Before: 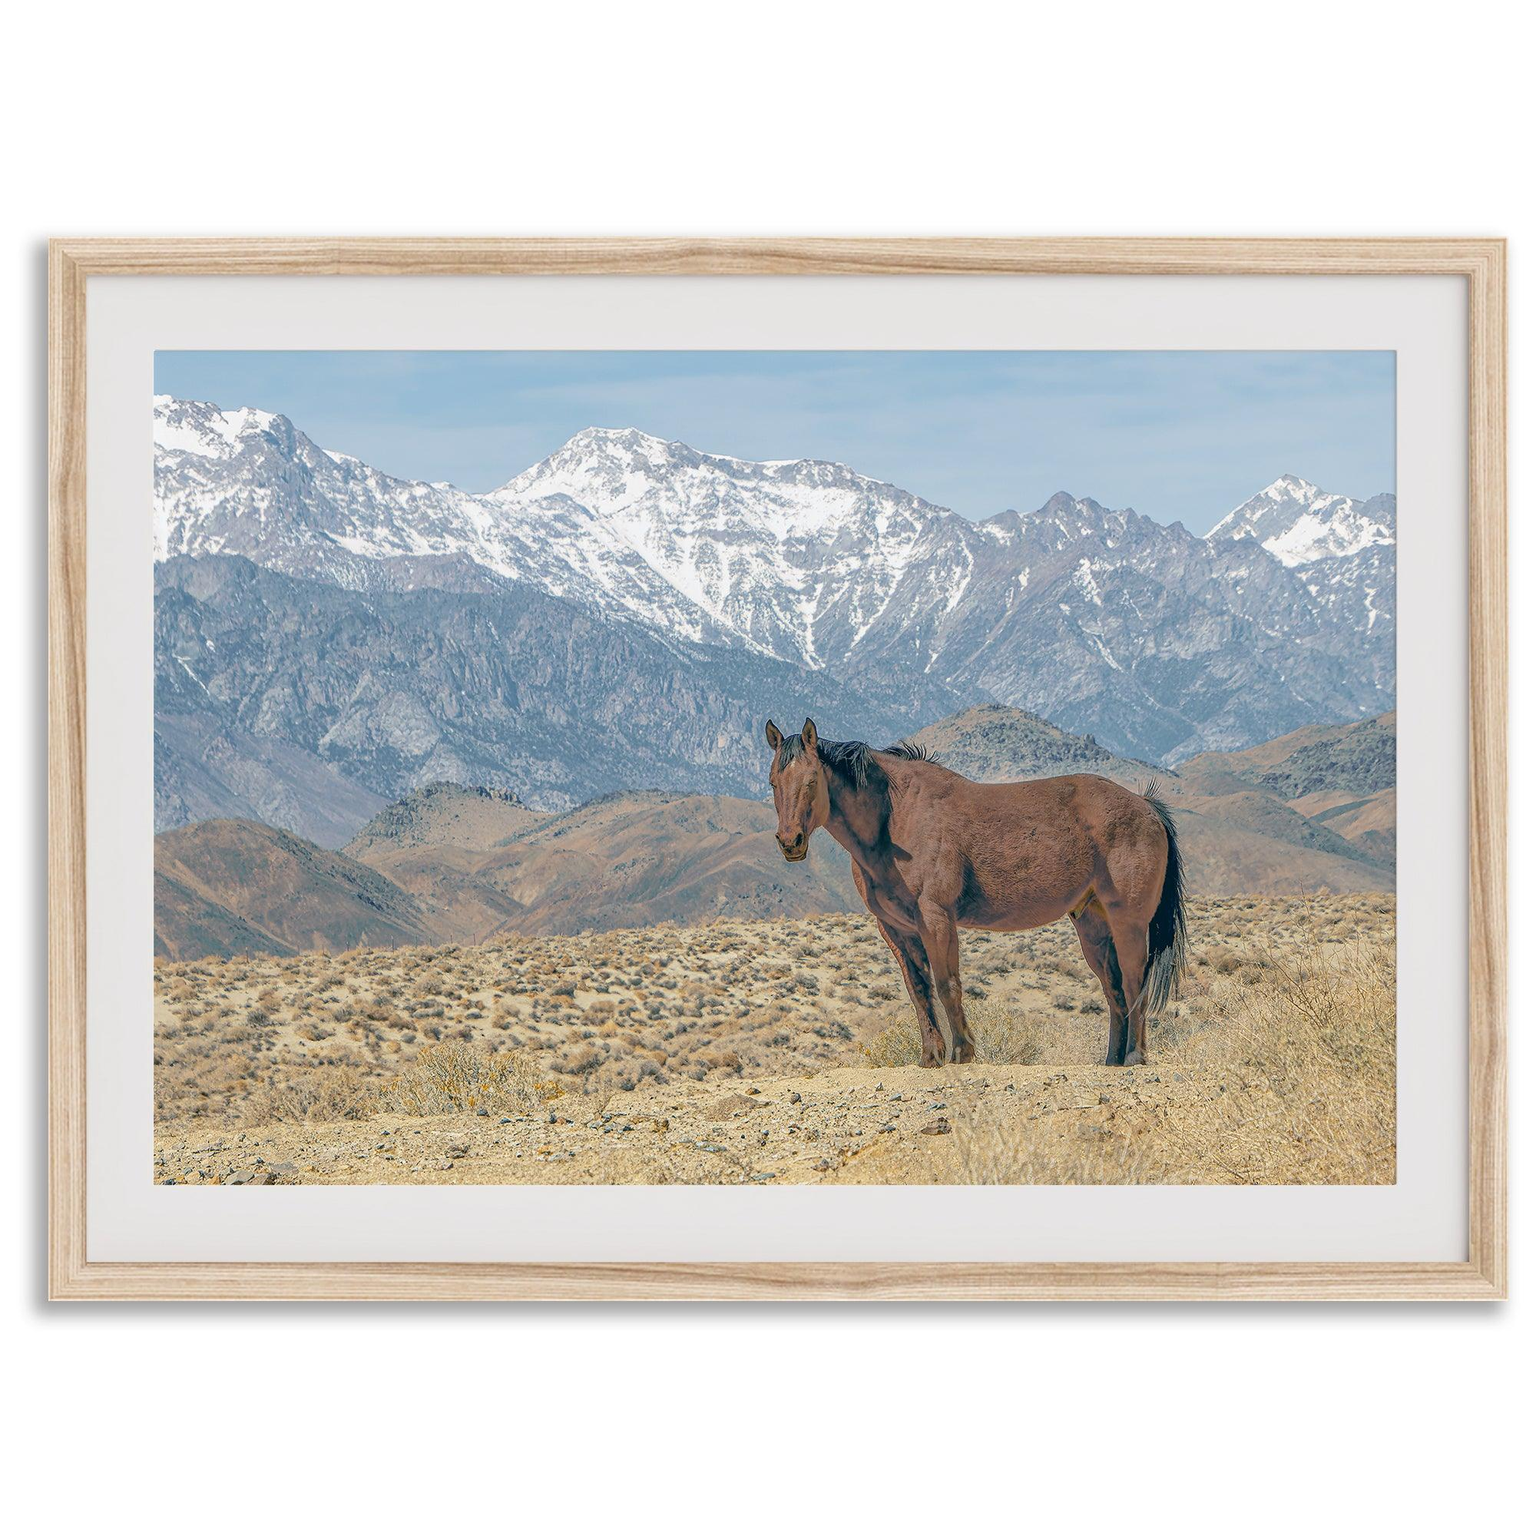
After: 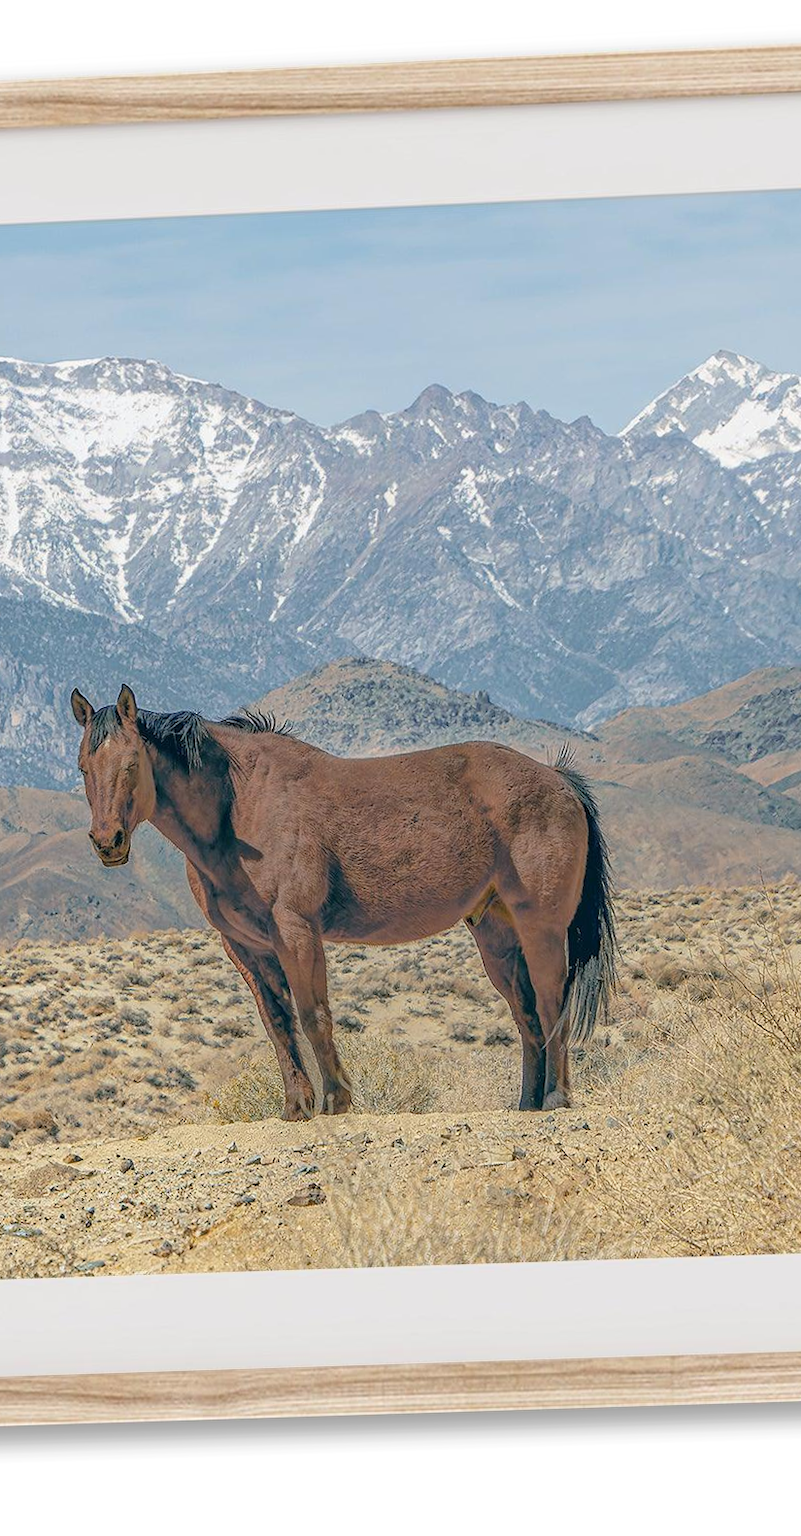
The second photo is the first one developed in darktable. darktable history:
rotate and perspective: rotation -2.22°, lens shift (horizontal) -0.022, automatic cropping off
crop: left 45.721%, top 13.393%, right 14.118%, bottom 10.01%
